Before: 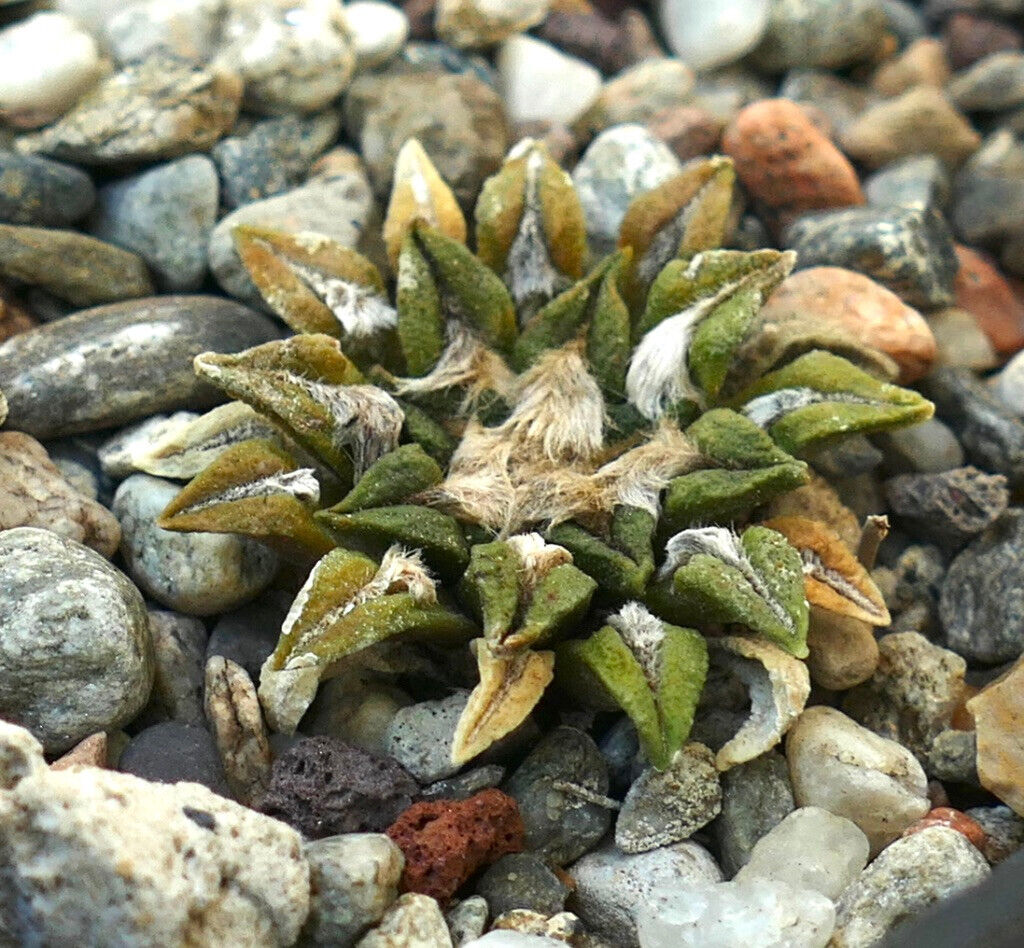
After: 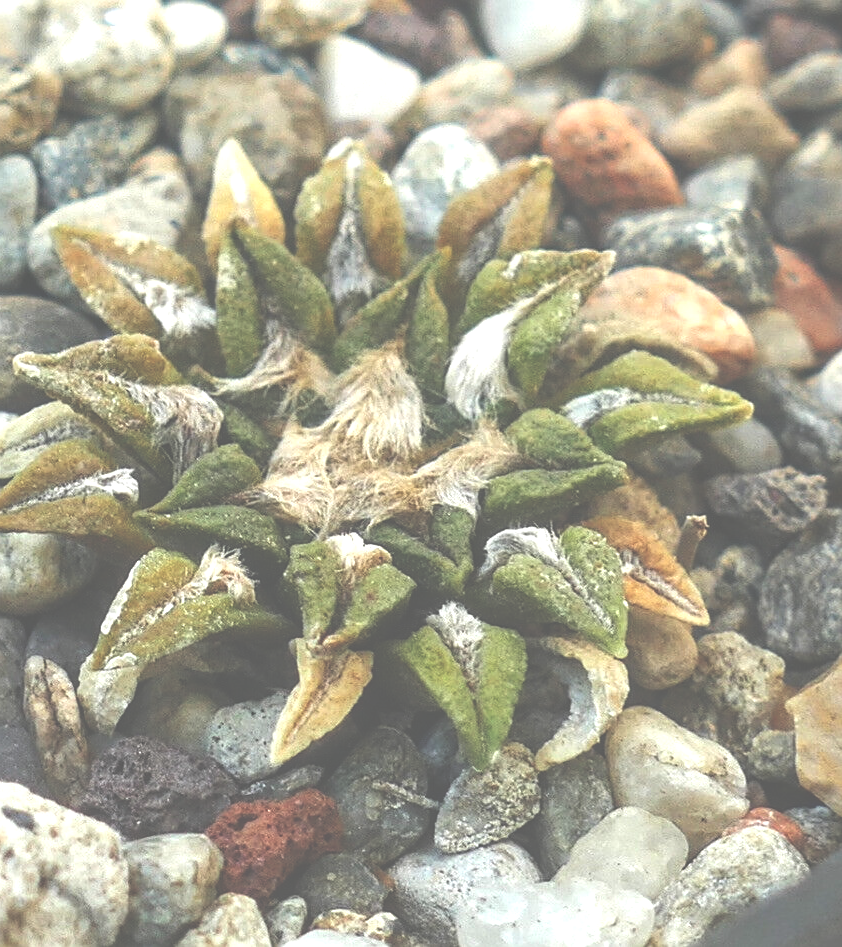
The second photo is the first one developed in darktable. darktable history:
crop: left 17.699%, bottom 0.05%
exposure: black level correction -0.071, exposure 0.503 EV, compensate exposure bias true, compensate highlight preservation false
contrast brightness saturation: contrast -0.142, brightness 0.047, saturation -0.126
sharpen: radius 0.998
local contrast: on, module defaults
